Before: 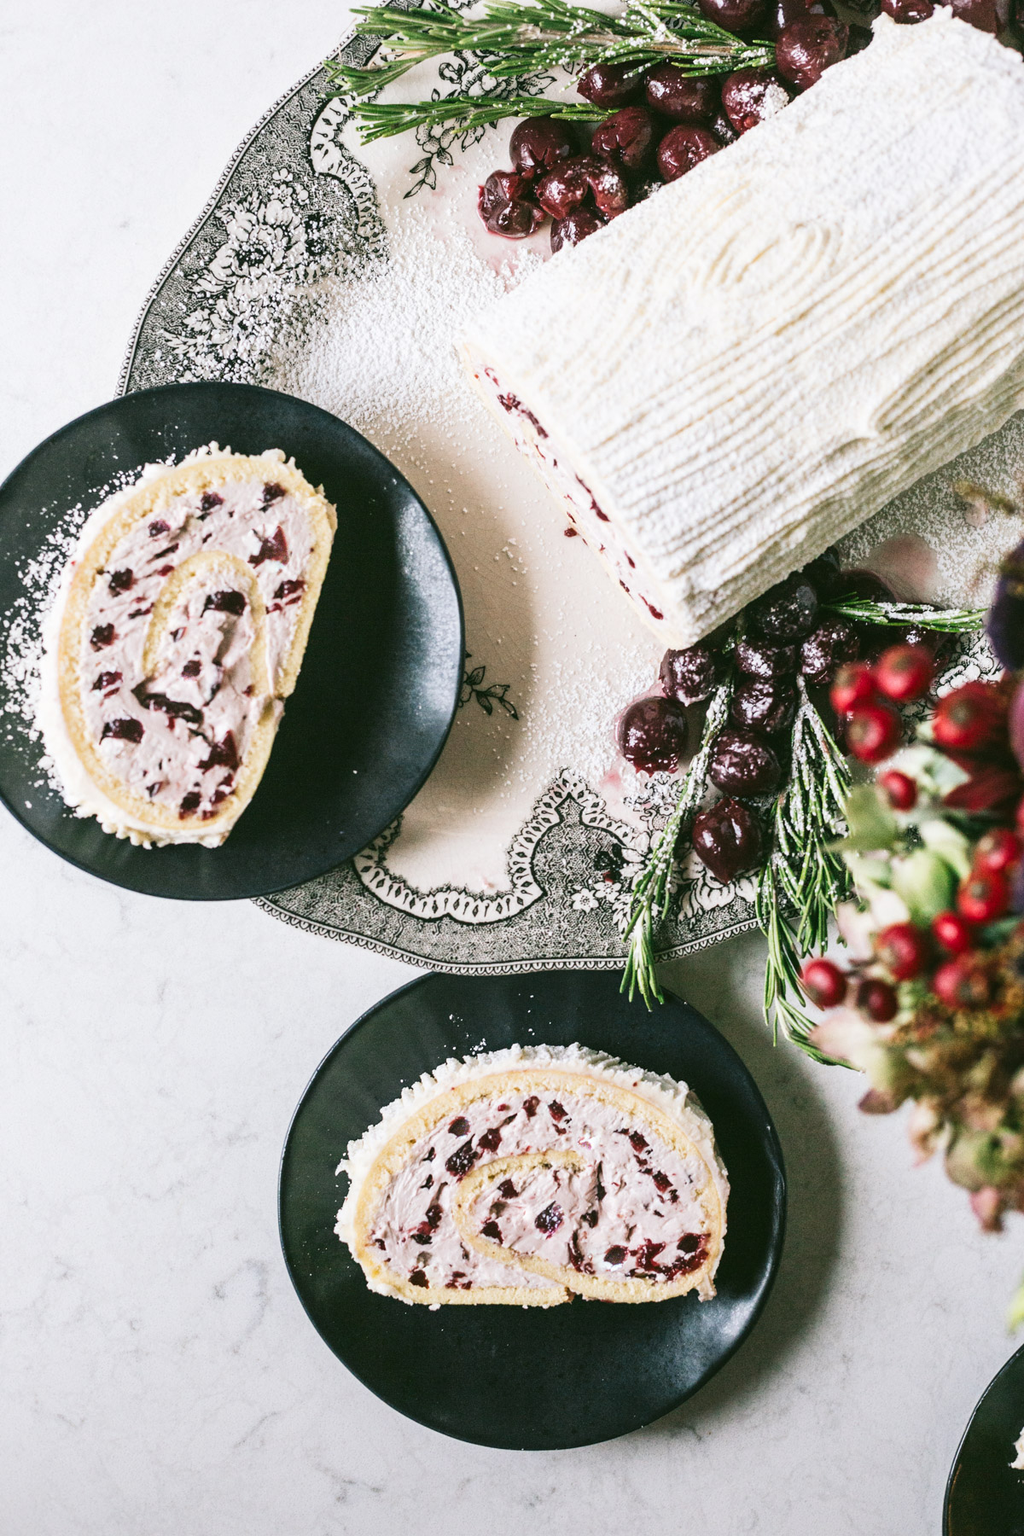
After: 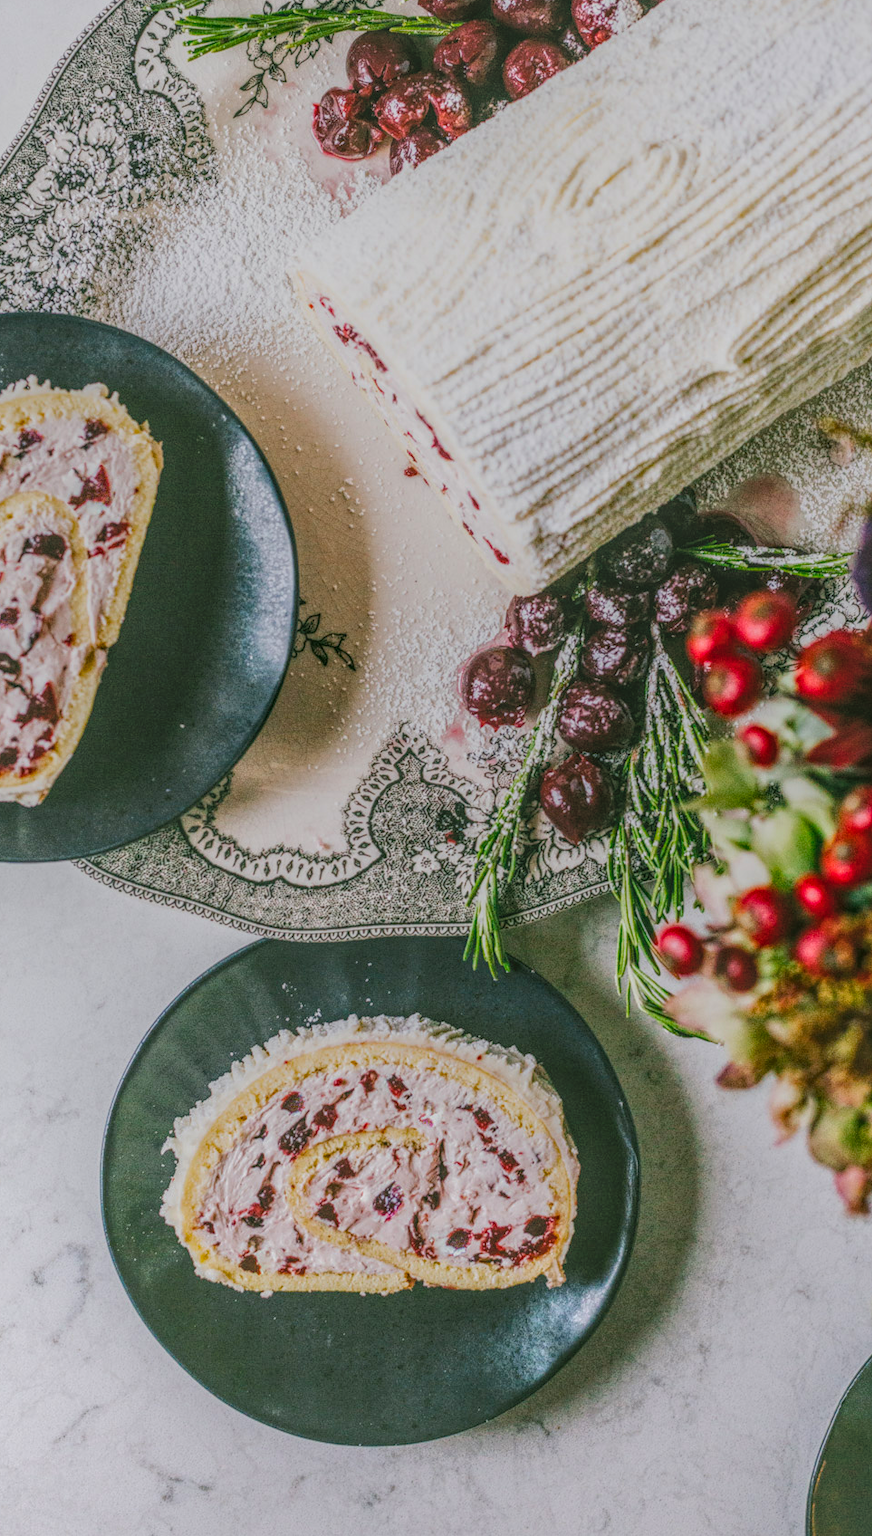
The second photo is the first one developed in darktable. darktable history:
graduated density: rotation 5.63°, offset 76.9
local contrast: highlights 20%, shadows 30%, detail 200%, midtone range 0.2
color balance rgb: perceptual saturation grading › global saturation 25%, perceptual brilliance grading › mid-tones 10%, perceptual brilliance grading › shadows 15%, global vibrance 20%
crop and rotate: left 17.959%, top 5.771%, right 1.742%
